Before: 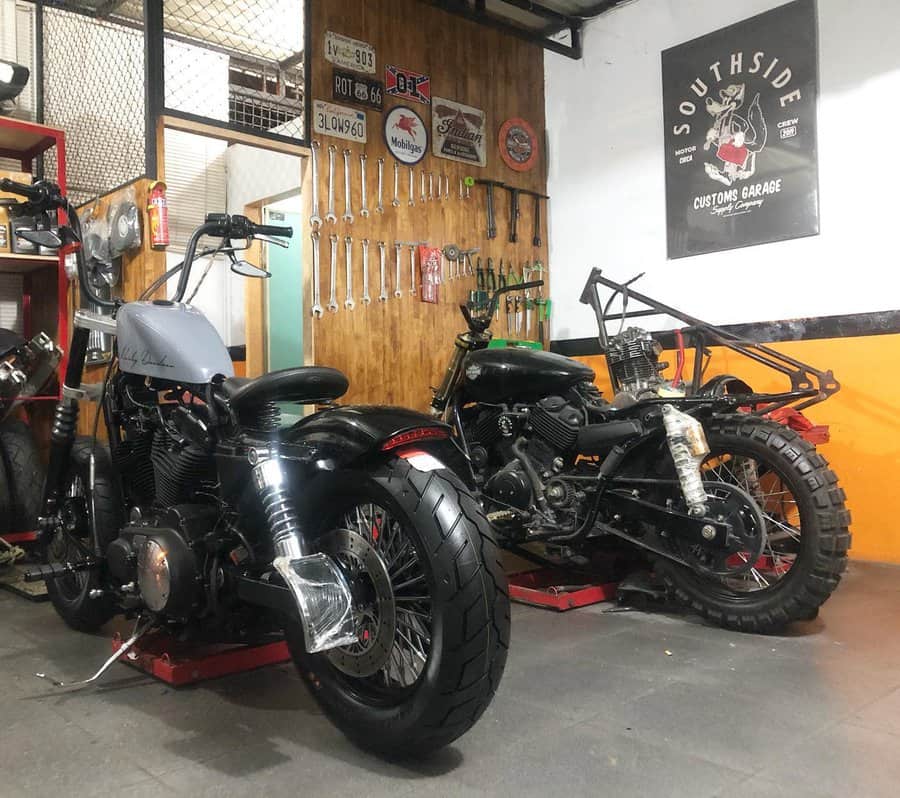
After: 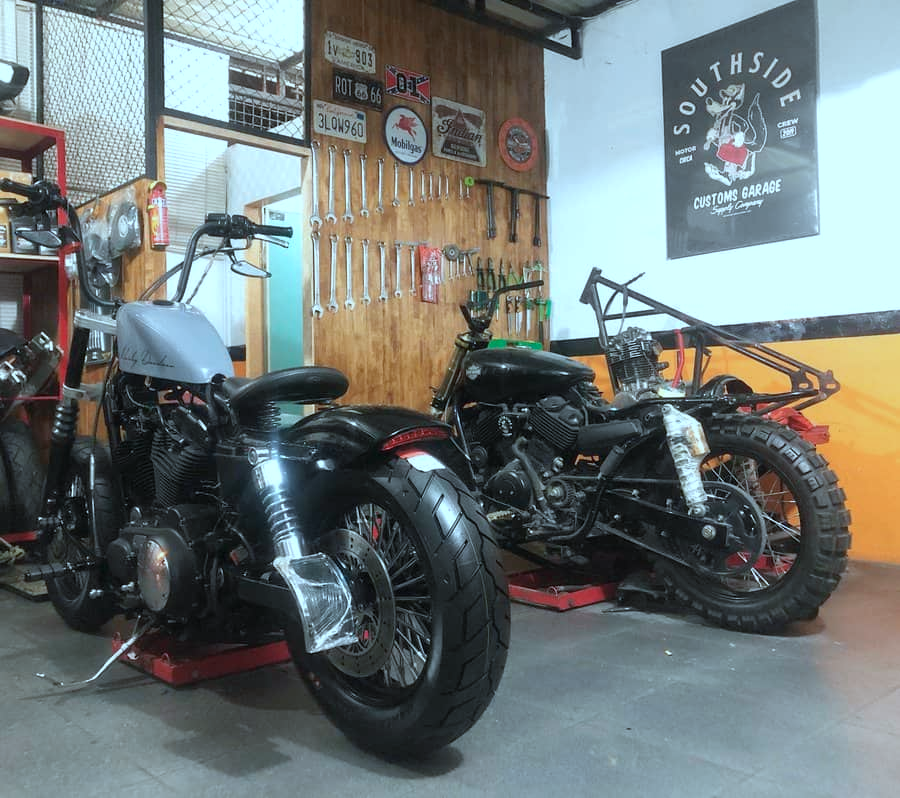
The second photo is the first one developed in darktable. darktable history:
color correction: highlights a* -10.59, highlights b* -19.32
shadows and highlights: shadows 25.87, highlights -24.03
